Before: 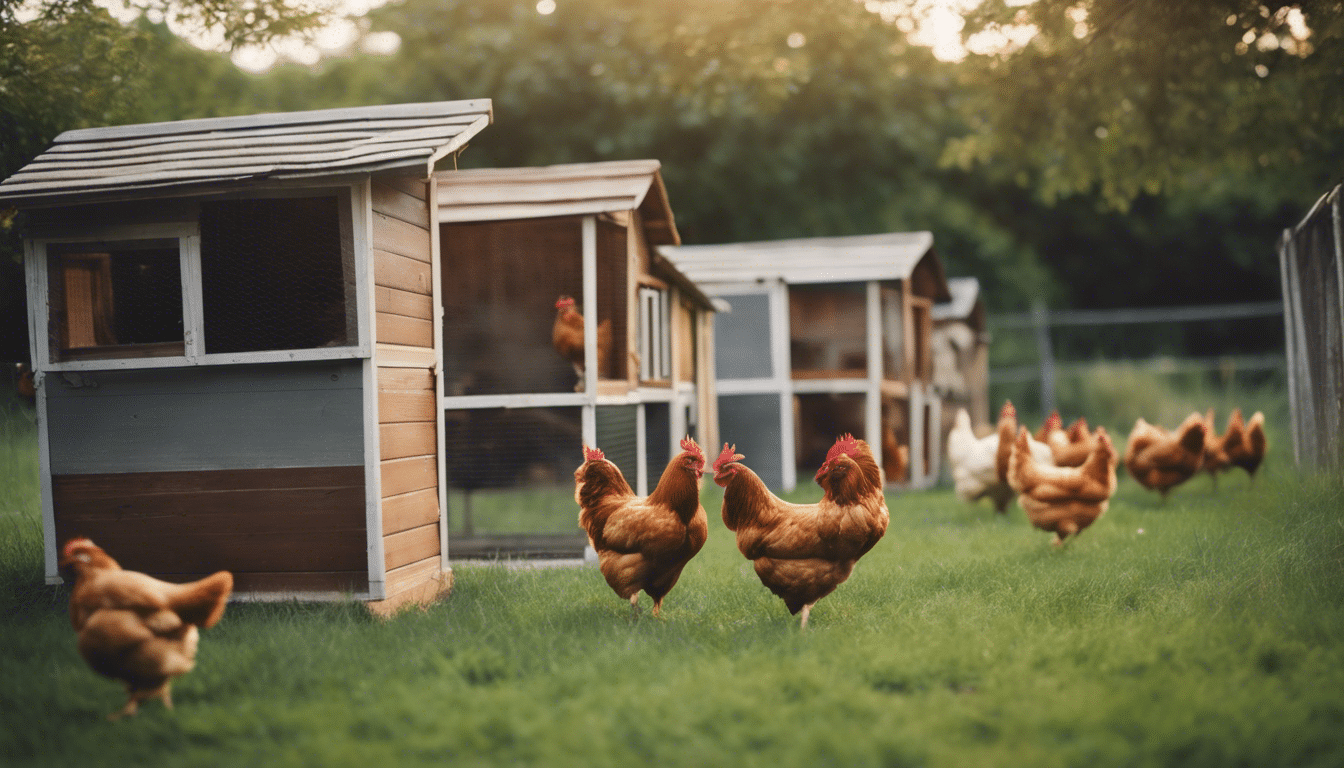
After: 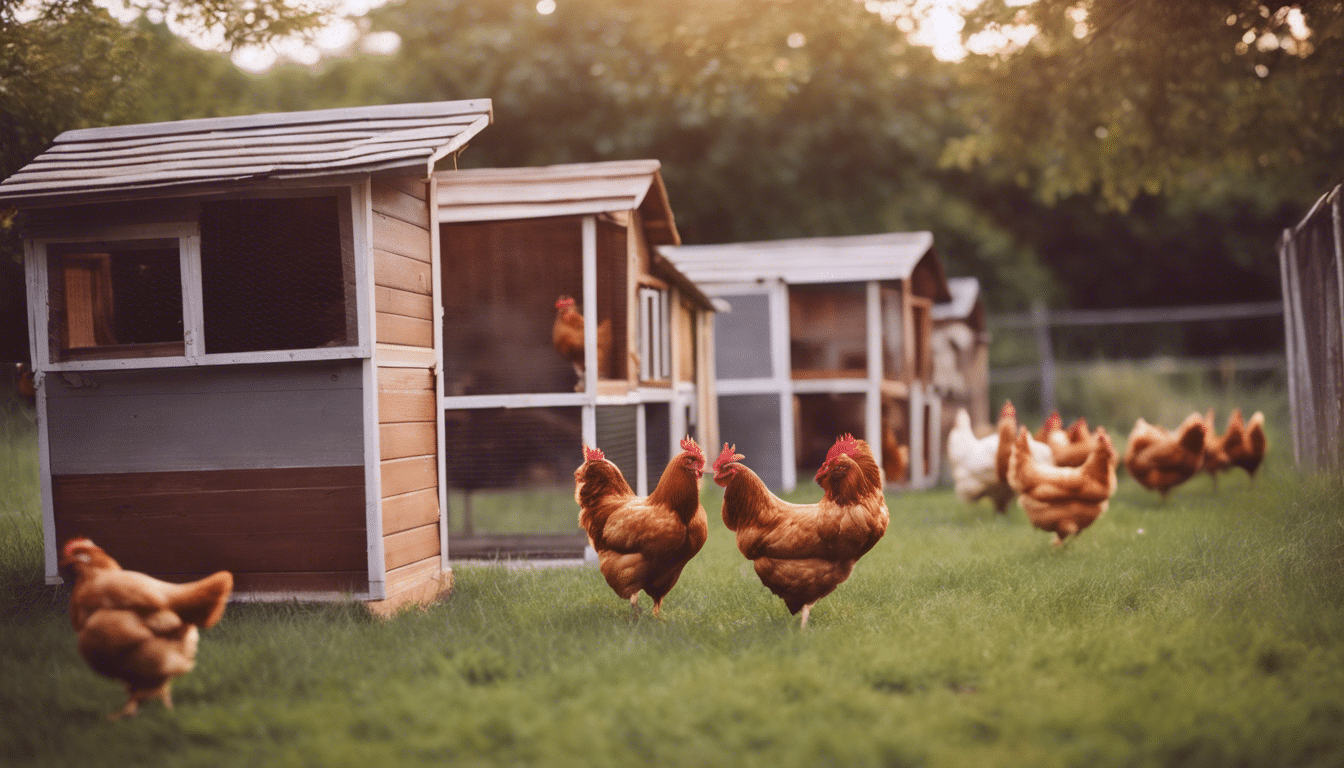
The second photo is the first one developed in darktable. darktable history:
rgb levels: mode RGB, independent channels, levels [[0, 0.474, 1], [0, 0.5, 1], [0, 0.5, 1]]
white balance: red 0.984, blue 1.059
